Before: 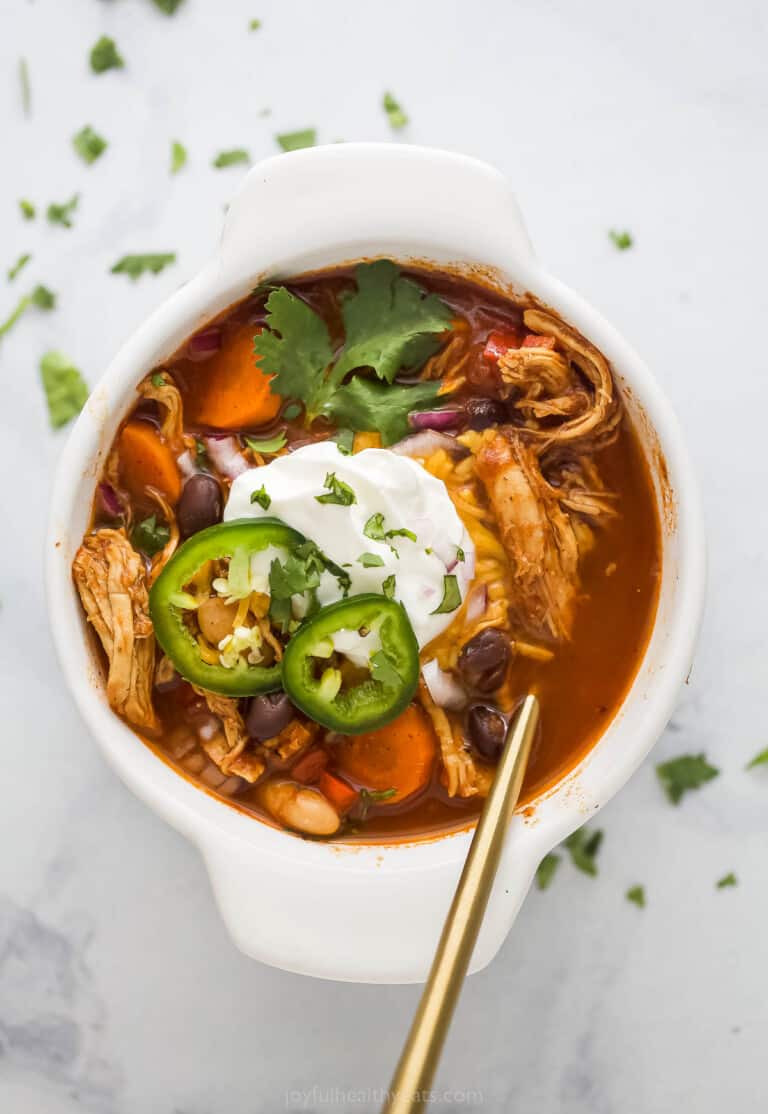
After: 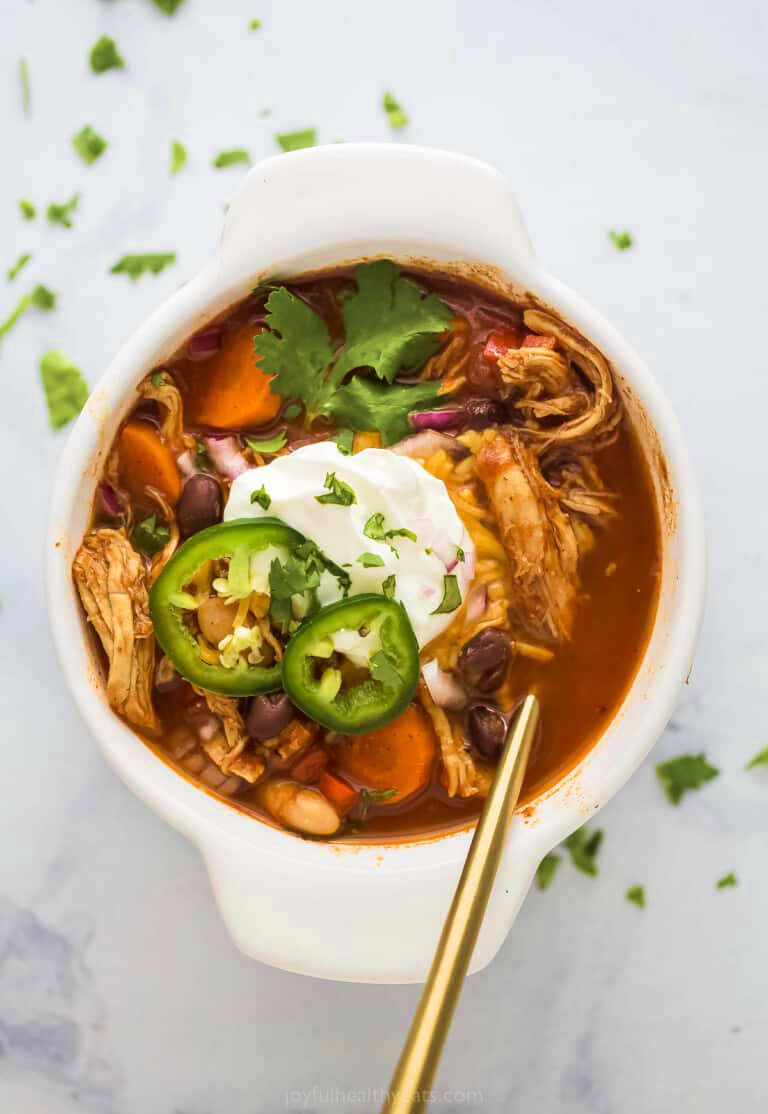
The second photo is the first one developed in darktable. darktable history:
tone equalizer: on, module defaults
velvia: strength 74.78%
